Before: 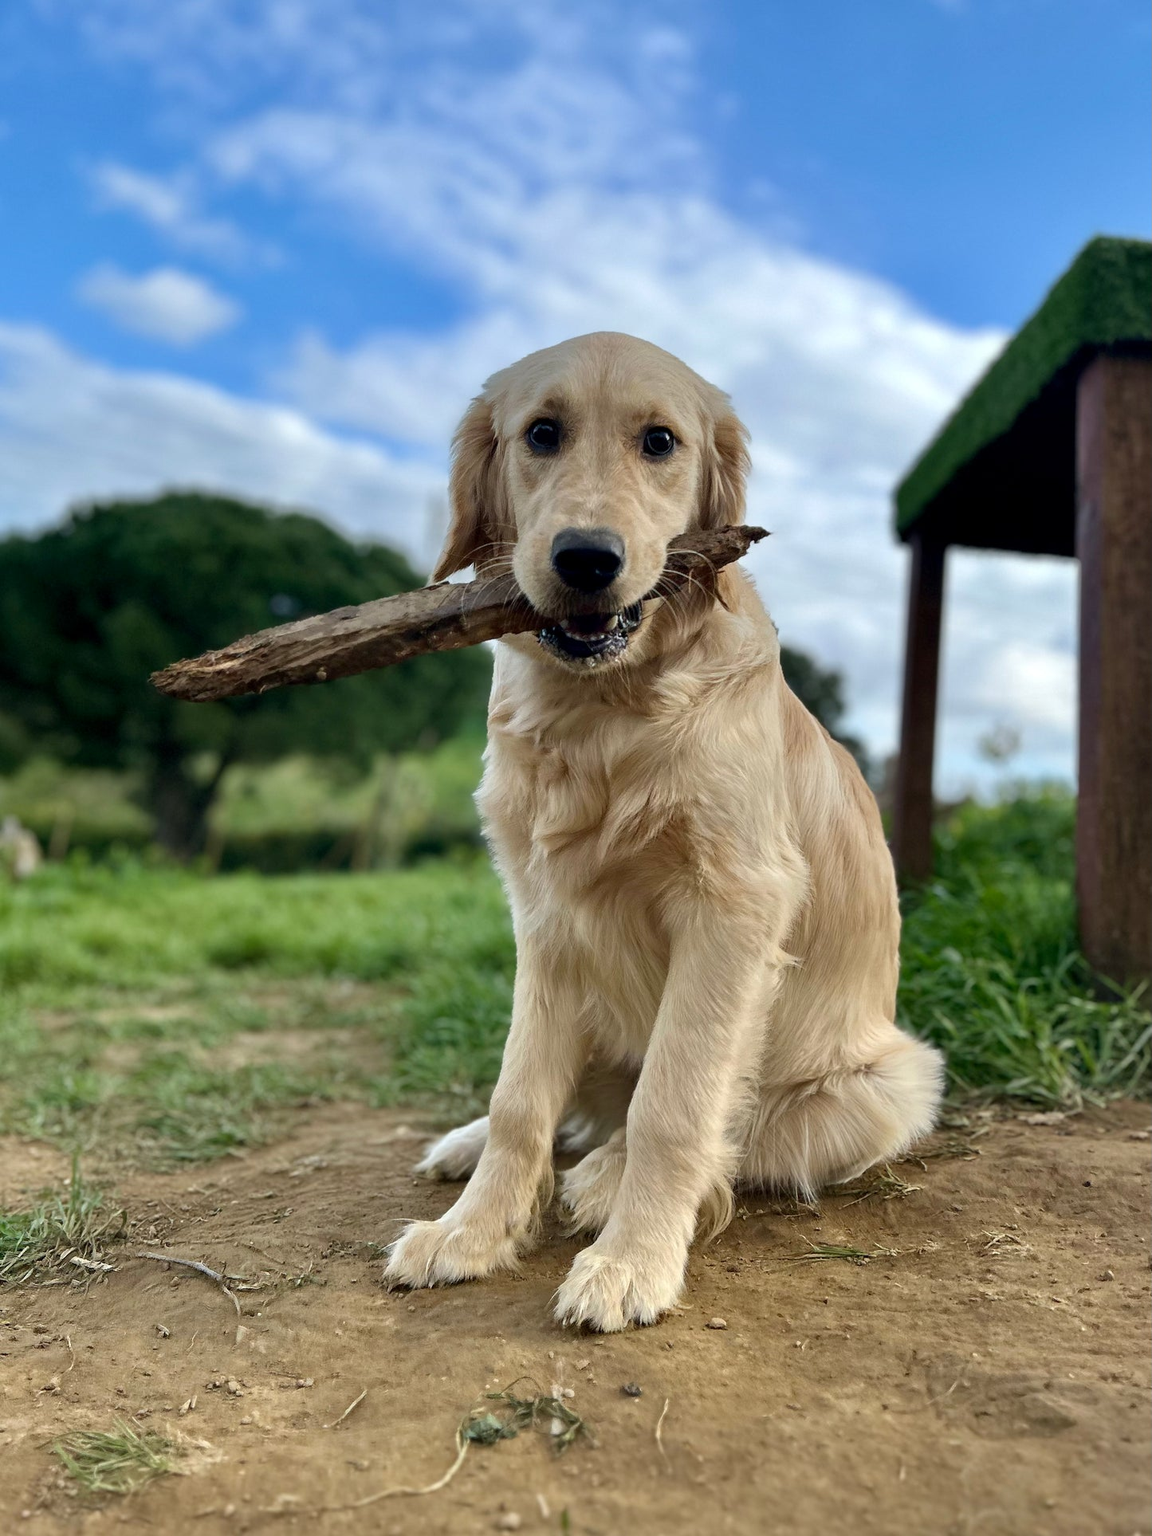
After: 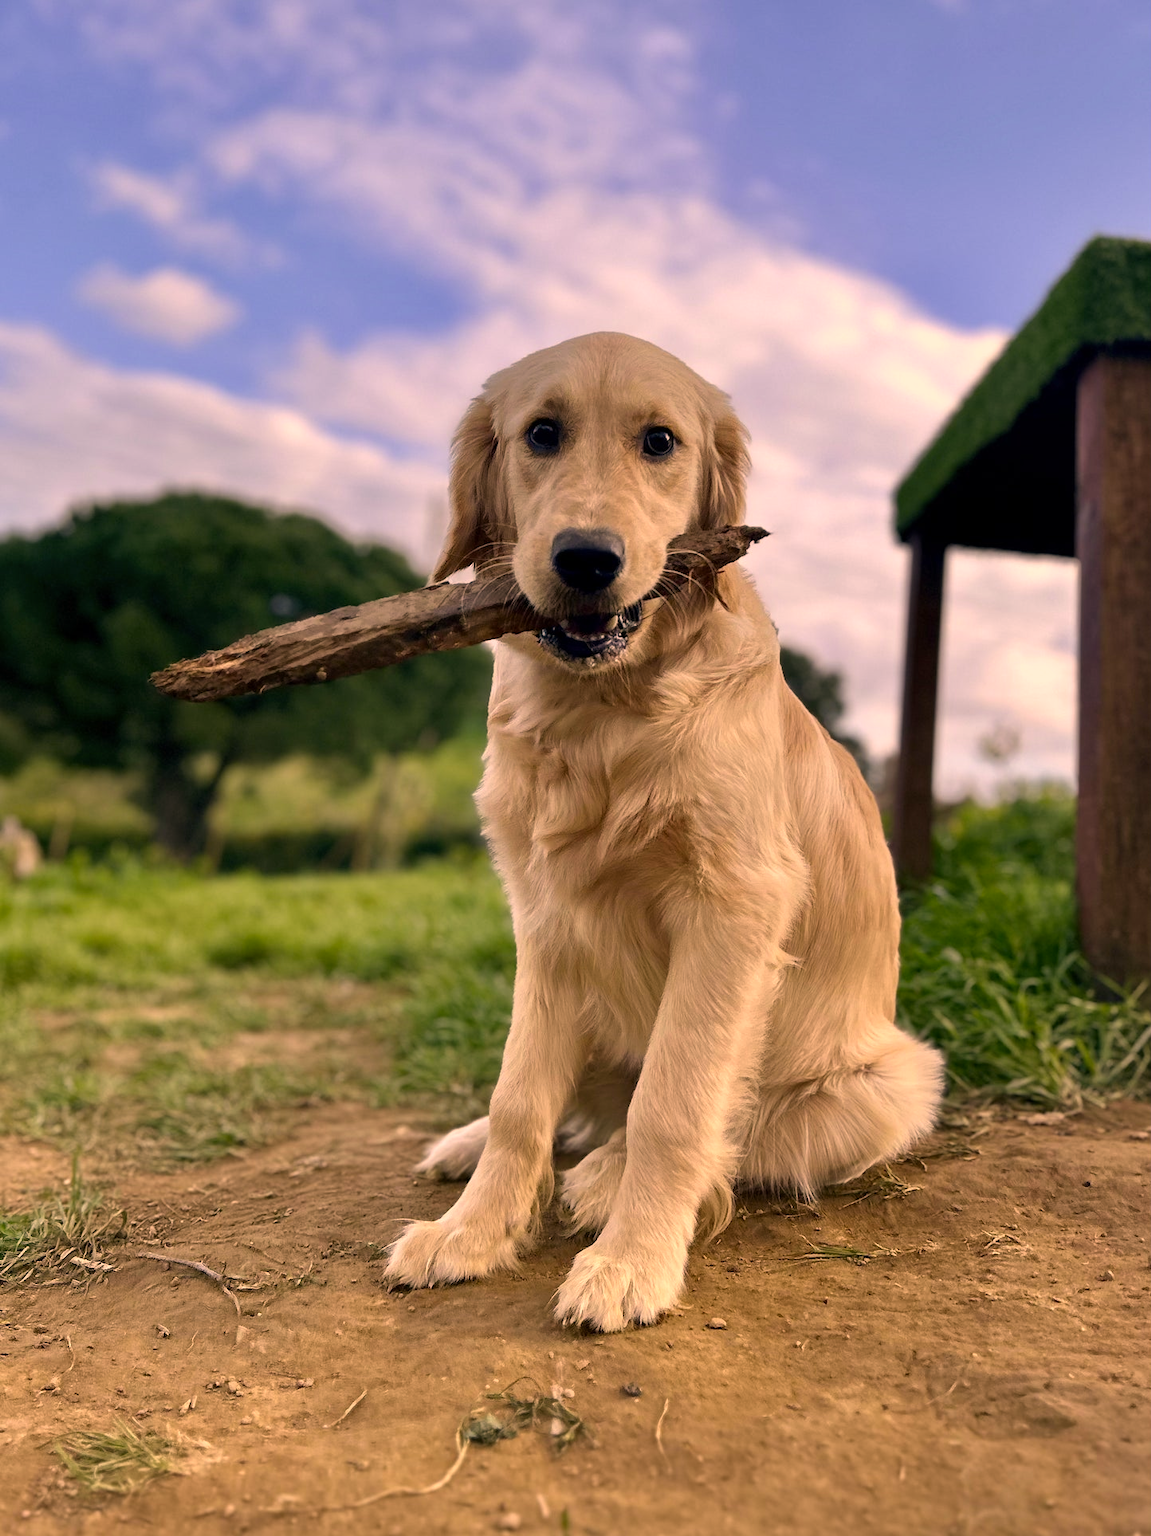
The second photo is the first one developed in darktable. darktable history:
color correction: highlights a* 21.88, highlights b* 22.25
tone equalizer: on, module defaults
